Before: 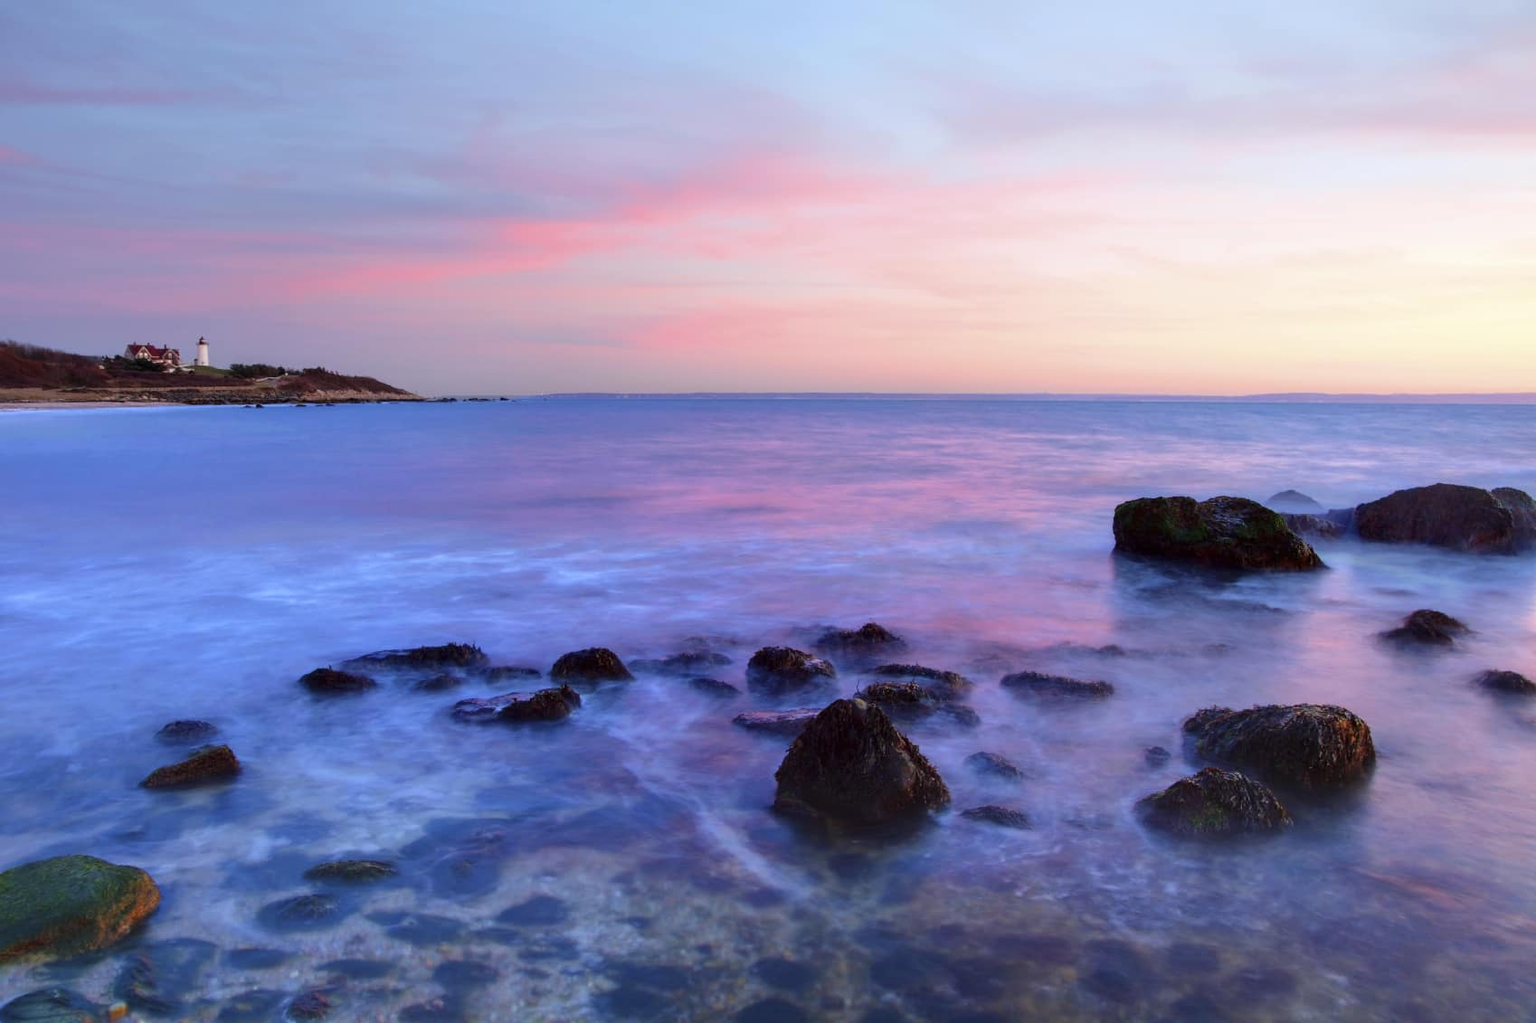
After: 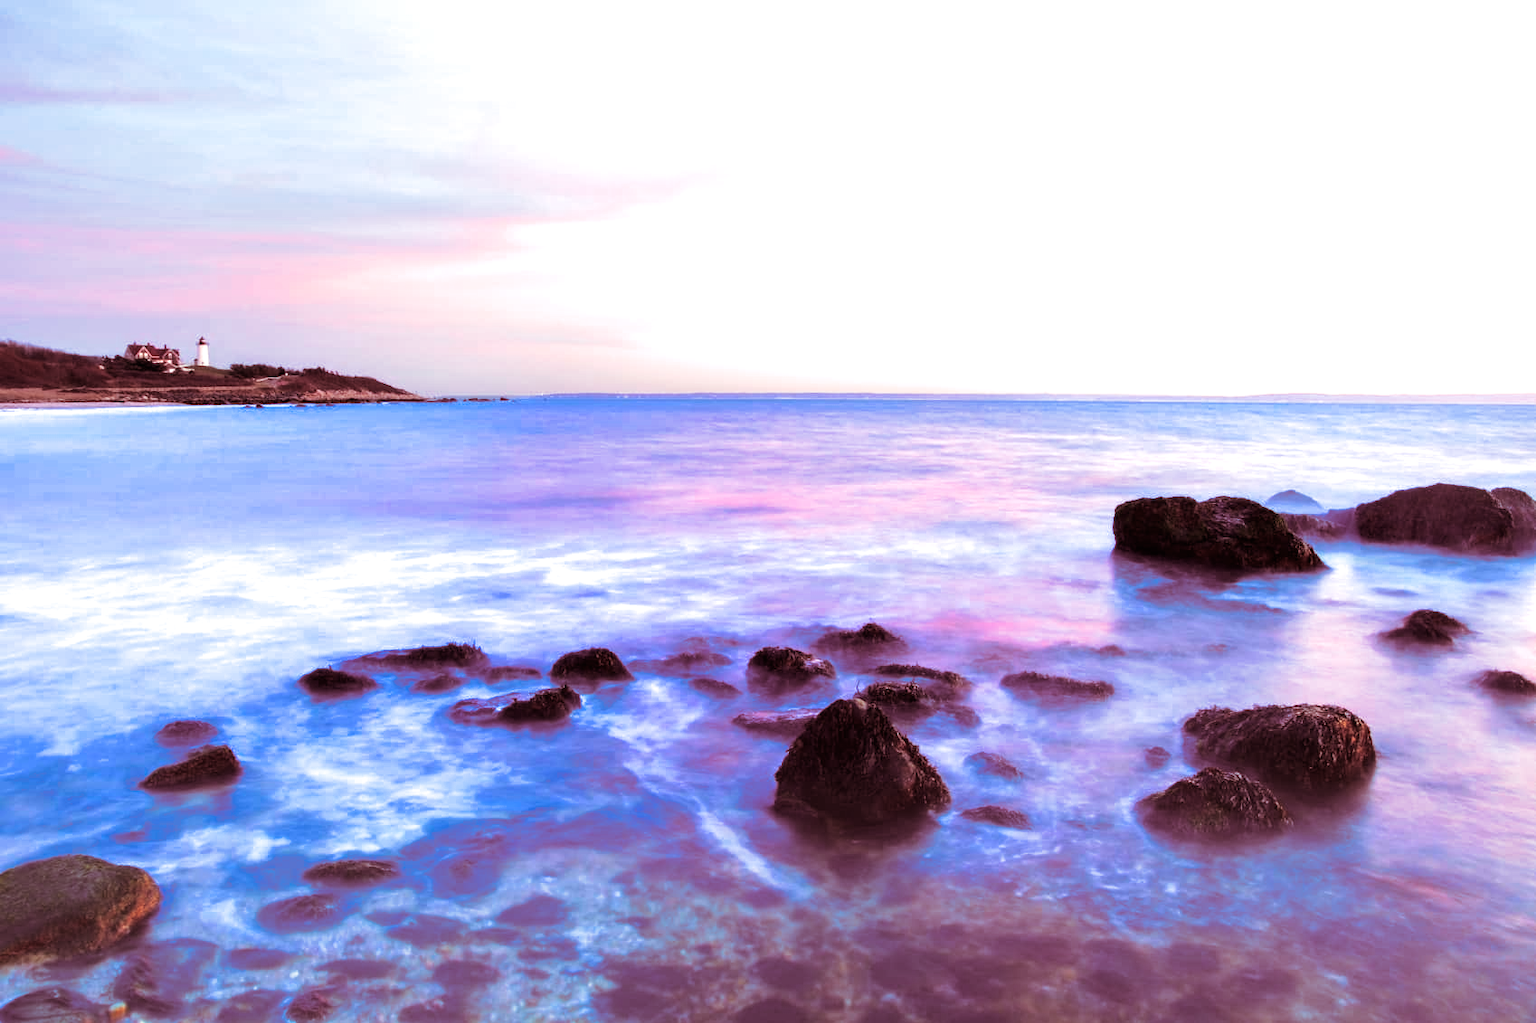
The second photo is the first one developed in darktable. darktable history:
exposure: black level correction 0, exposure 0.9 EV, compensate highlight preservation false
split-toning: compress 20%
tone equalizer: on, module defaults
white balance: red 1.009, blue 1.027
